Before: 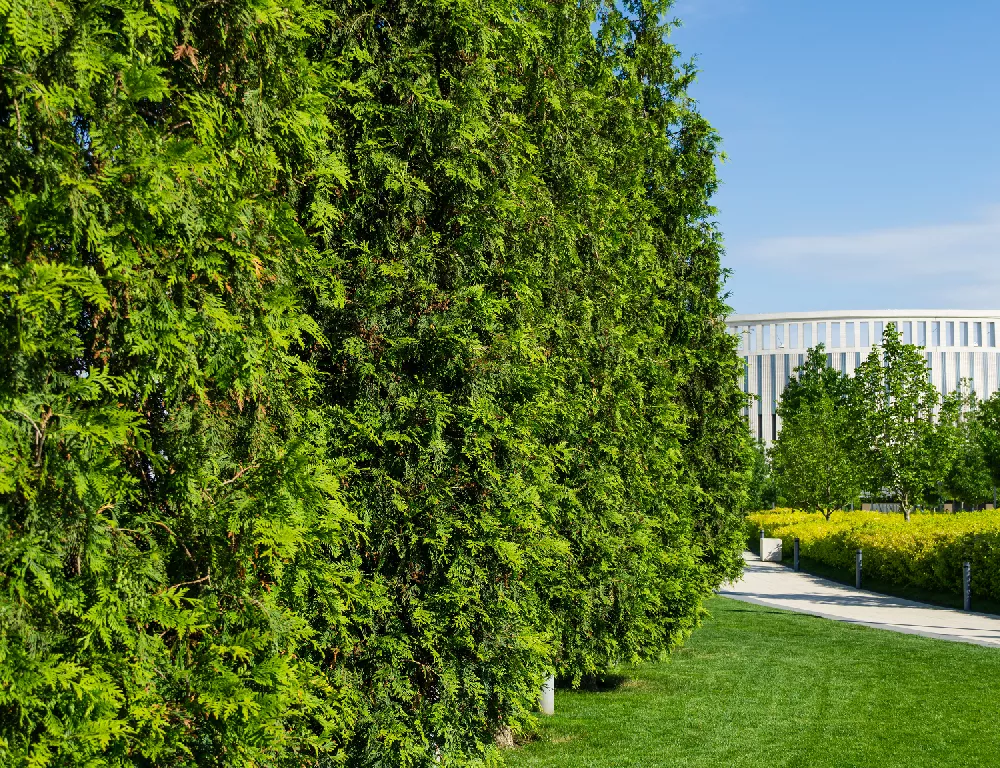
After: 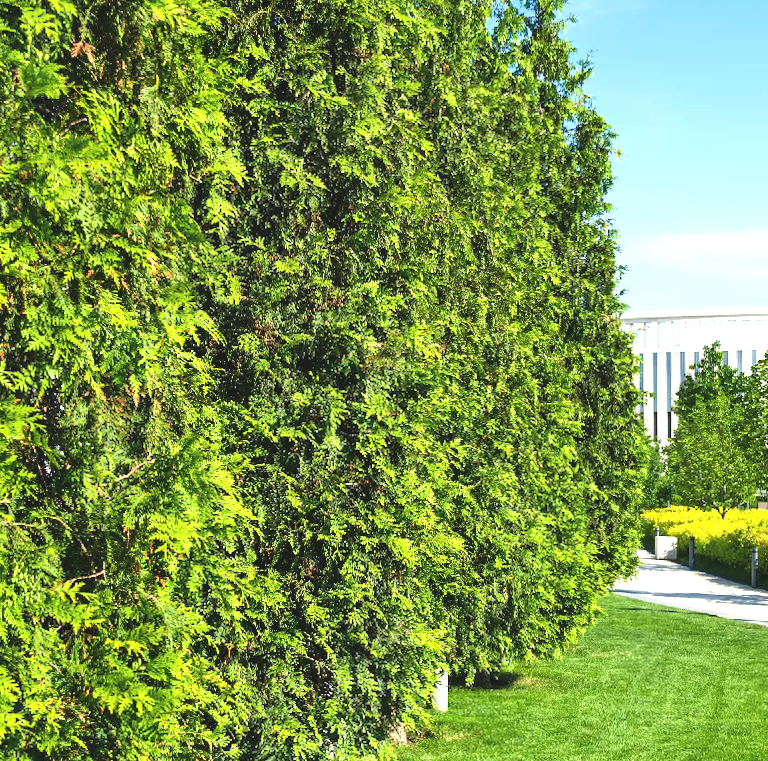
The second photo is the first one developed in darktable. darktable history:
exposure: black level correction -0.005, exposure 1 EV, compensate highlight preservation false
crop: left 9.88%, right 12.664%
rotate and perspective: rotation 0.192°, lens shift (horizontal) -0.015, crop left 0.005, crop right 0.996, crop top 0.006, crop bottom 0.99
